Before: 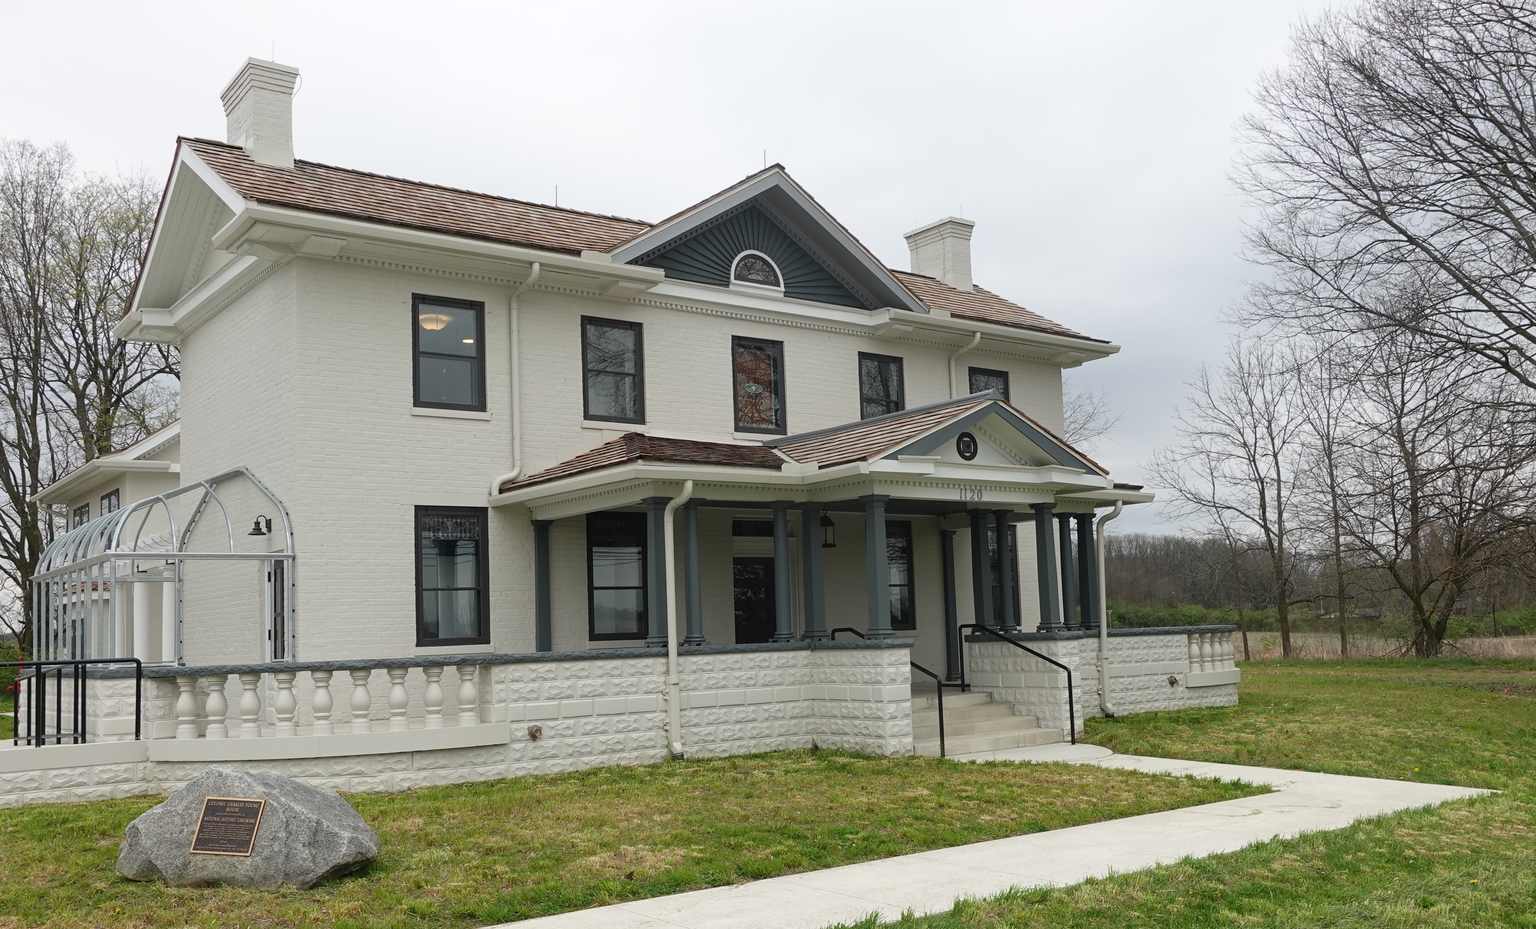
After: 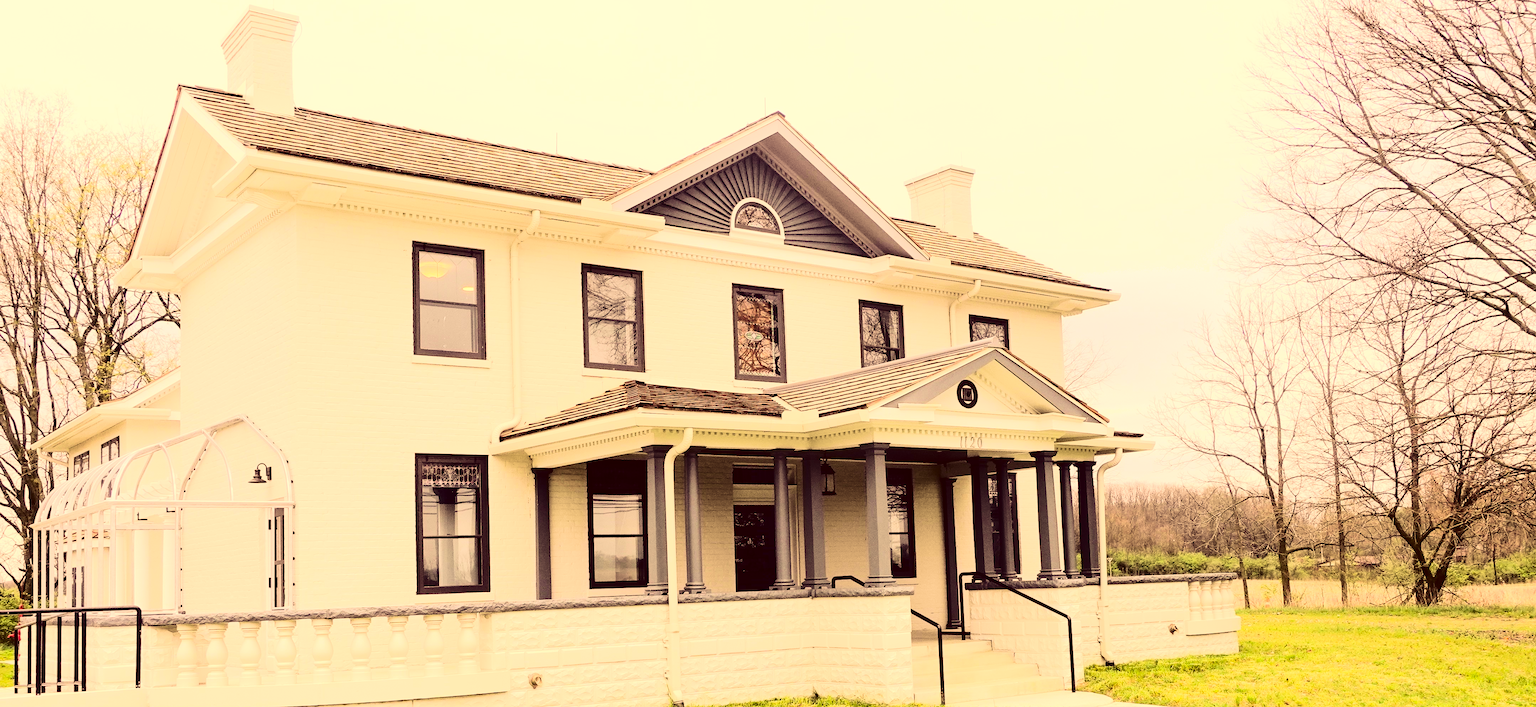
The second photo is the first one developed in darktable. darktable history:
contrast brightness saturation: contrast 0.48, saturation -0.103
exposure: black level correction 0, exposure 0.692 EV, compensate highlight preservation false
crop: top 5.693%, bottom 18.213%
color correction: highlights a* 10, highlights b* 38.67, shadows a* 14.64, shadows b* 3.3
tone equalizer: -7 EV 0.146 EV, -6 EV 0.576 EV, -5 EV 1.15 EV, -4 EV 1.33 EV, -3 EV 1.15 EV, -2 EV 0.6 EV, -1 EV 0.168 EV, edges refinement/feathering 500, mask exposure compensation -1.57 EV, preserve details no
velvia: on, module defaults
shadows and highlights: shadows -20.22, white point adjustment -2.03, highlights -34.73
color calibration: output R [1.063, -0.012, -0.003, 0], output B [-0.079, 0.047, 1, 0], illuminant Planckian (black body), x 0.378, y 0.375, temperature 4047.2 K
